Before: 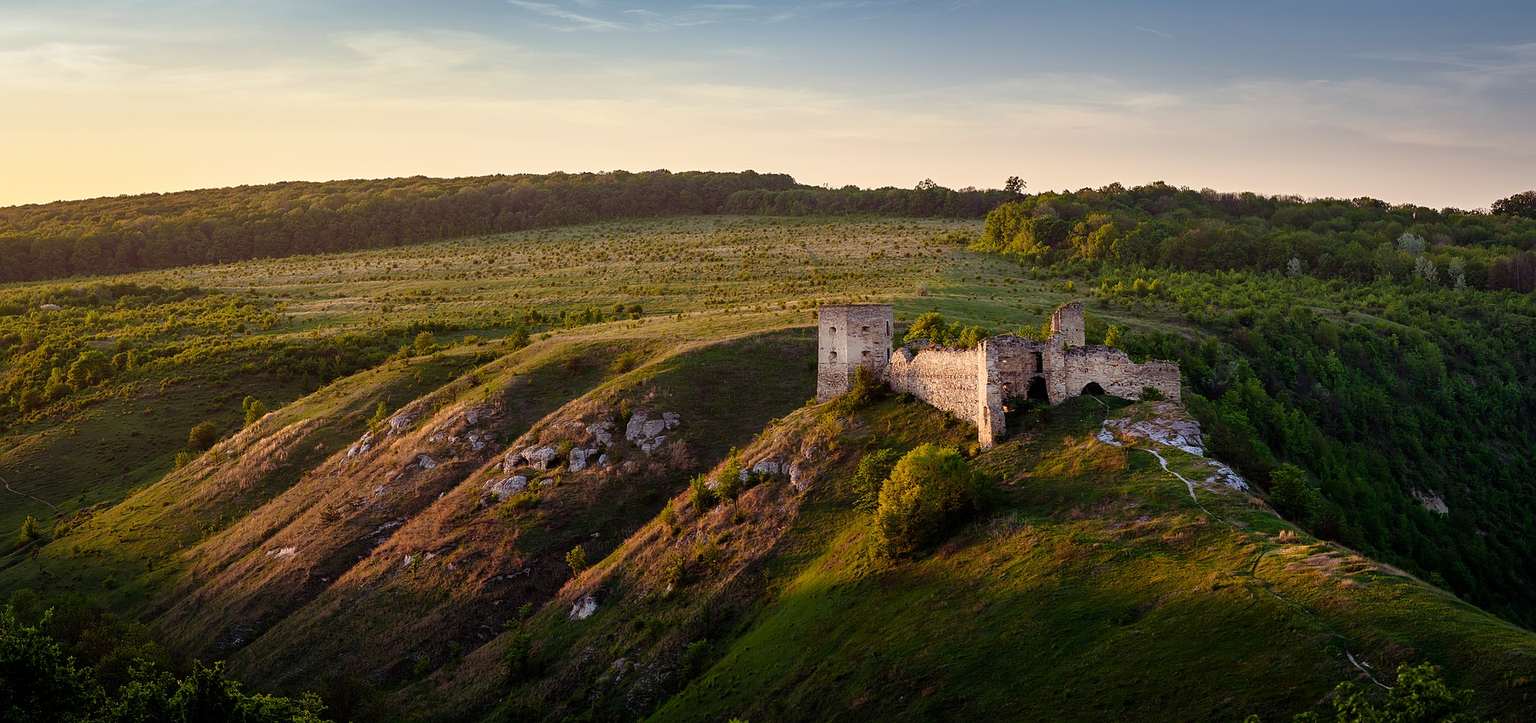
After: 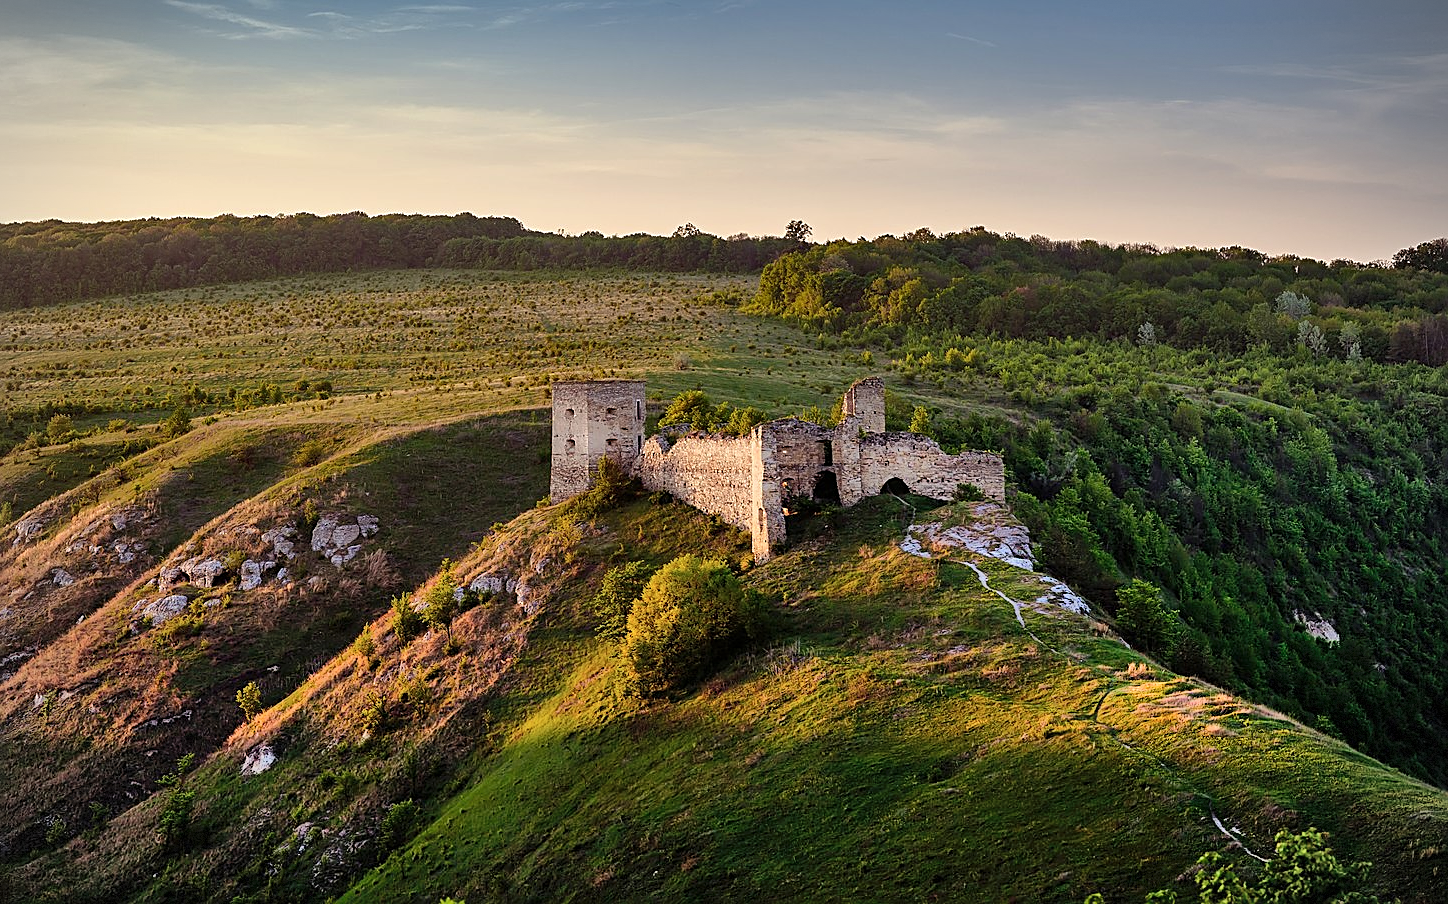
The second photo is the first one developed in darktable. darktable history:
shadows and highlights: shadows 60.05, highlights -60.47, soften with gaussian
crop and rotate: left 24.553%
exposure: compensate highlight preservation false
sharpen: on, module defaults
vignetting: brightness -0.266, dithering 8-bit output
